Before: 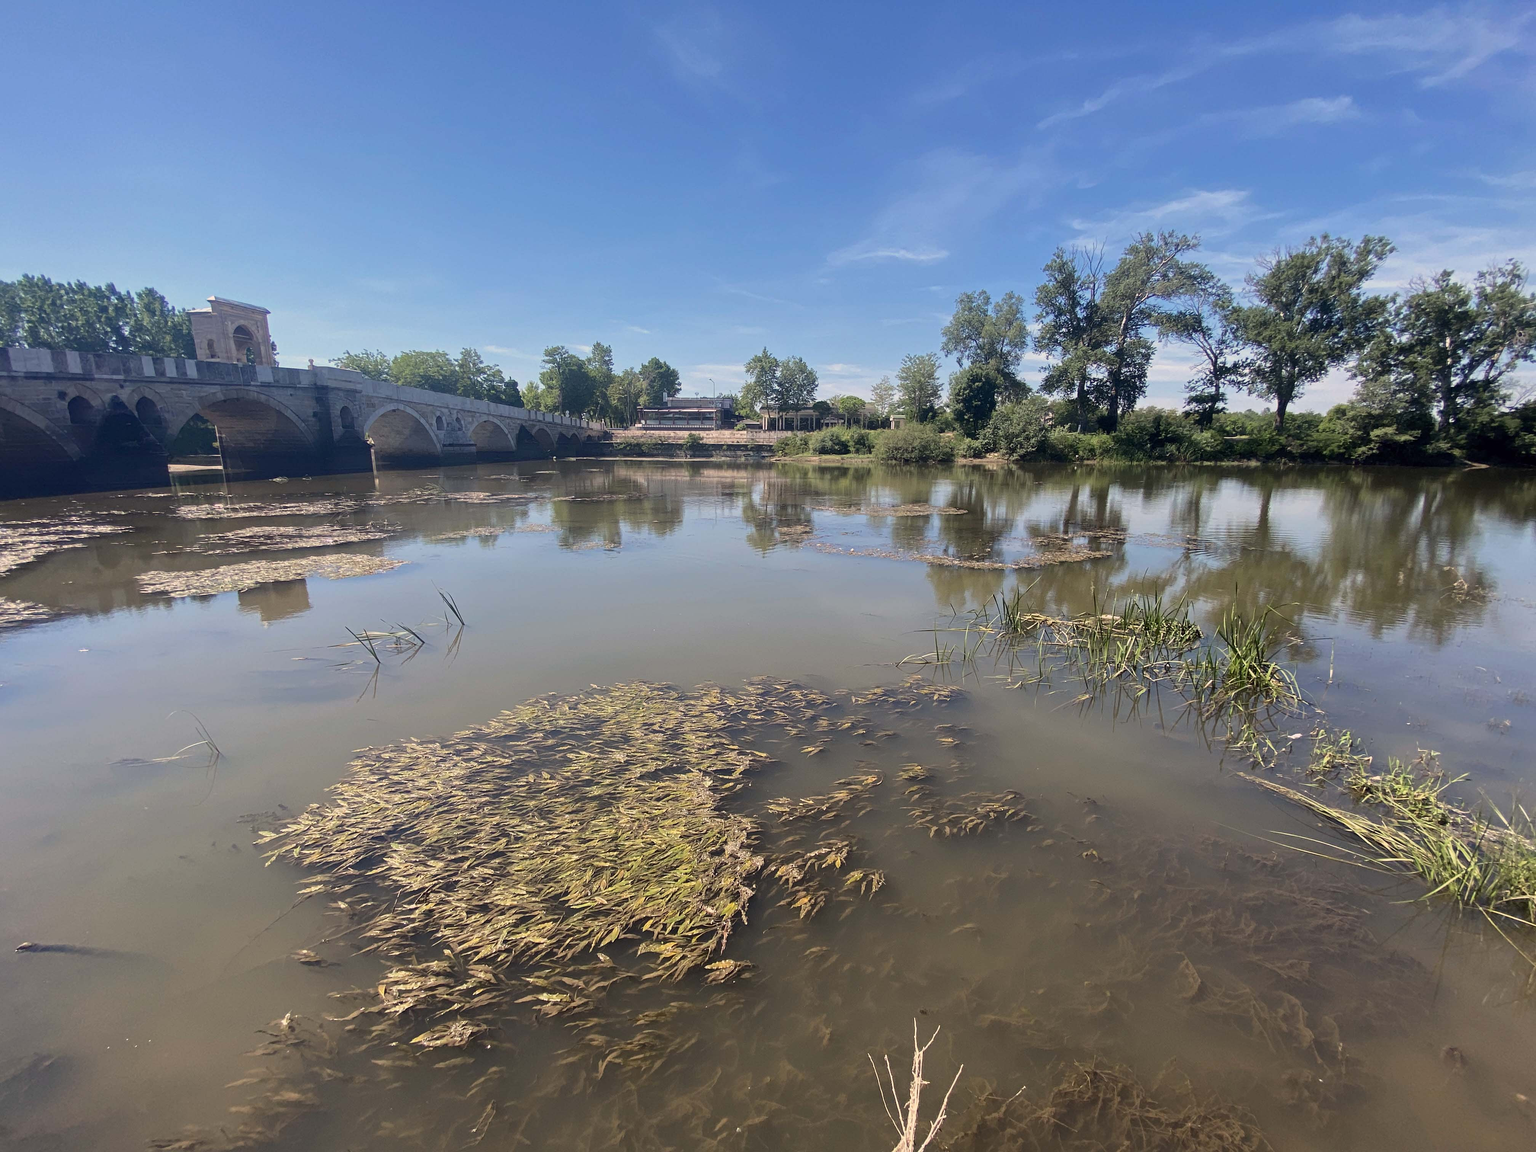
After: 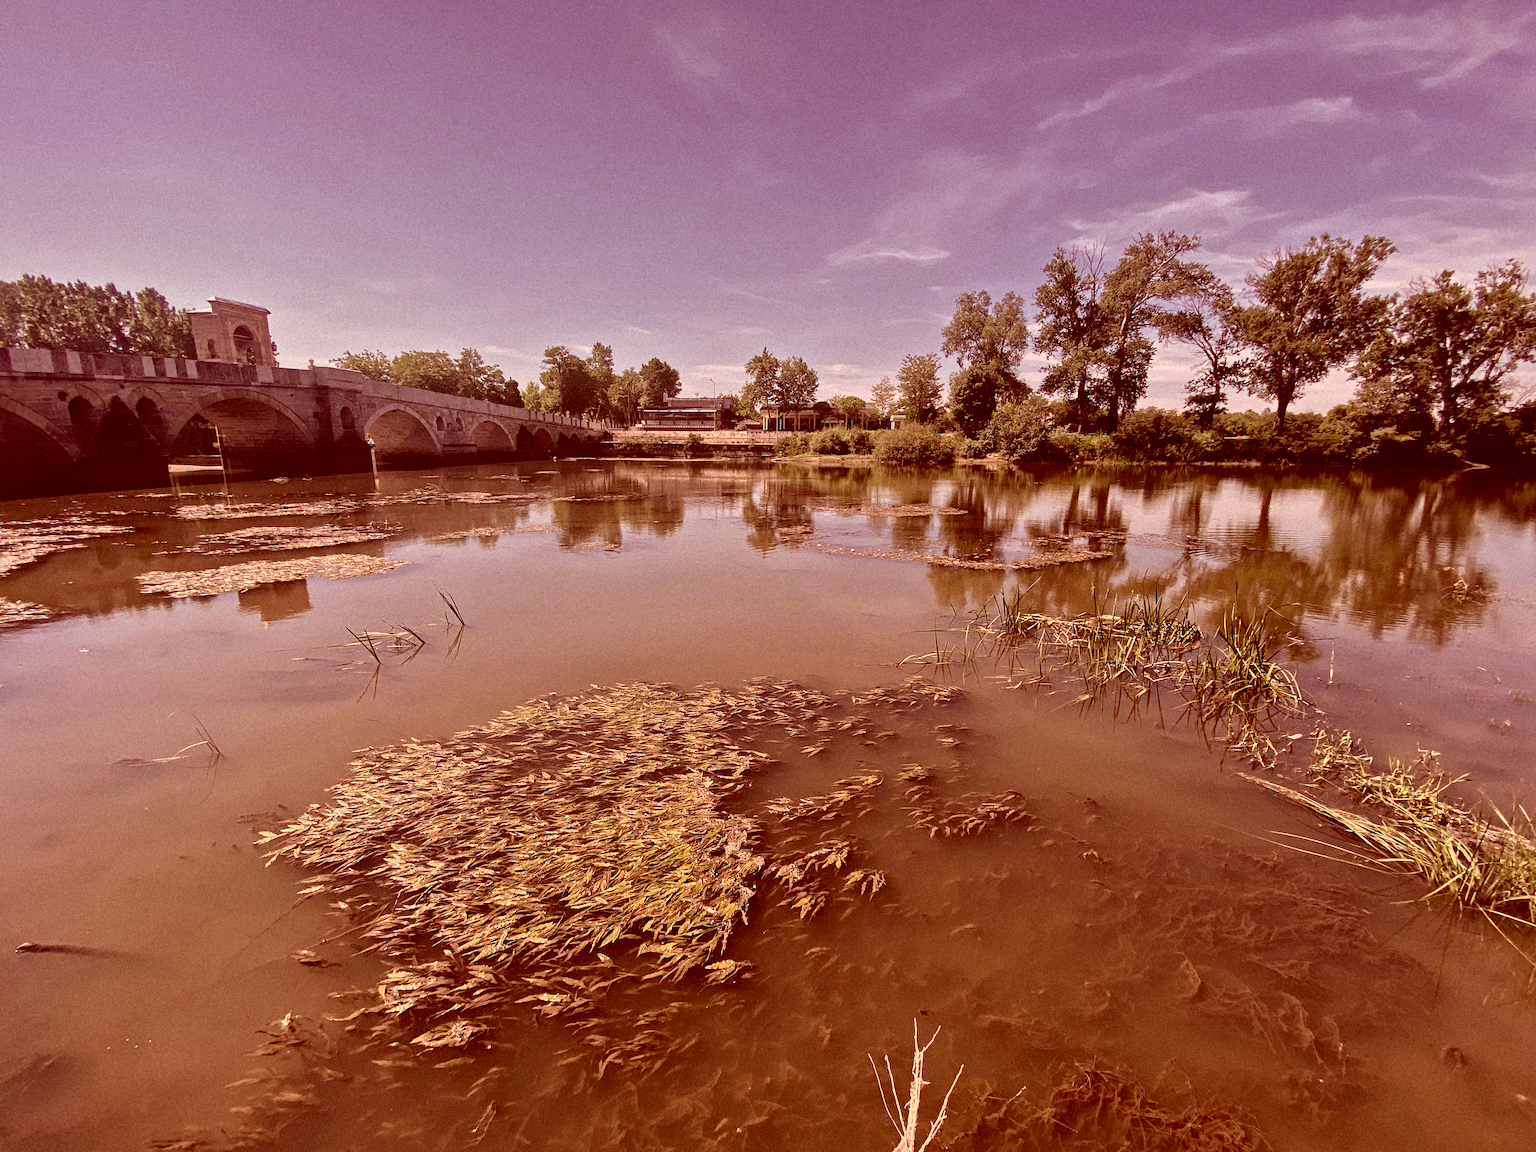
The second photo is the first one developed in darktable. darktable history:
rgb levels: mode RGB, independent channels, levels [[0, 0.5, 1], [0, 0.521, 1], [0, 0.536, 1]]
local contrast: mode bilateral grid, contrast 50, coarseness 50, detail 150%, midtone range 0.2
grain: mid-tones bias 0%
color correction: highlights a* 9.03, highlights b* 8.71, shadows a* 40, shadows b* 40, saturation 0.8
